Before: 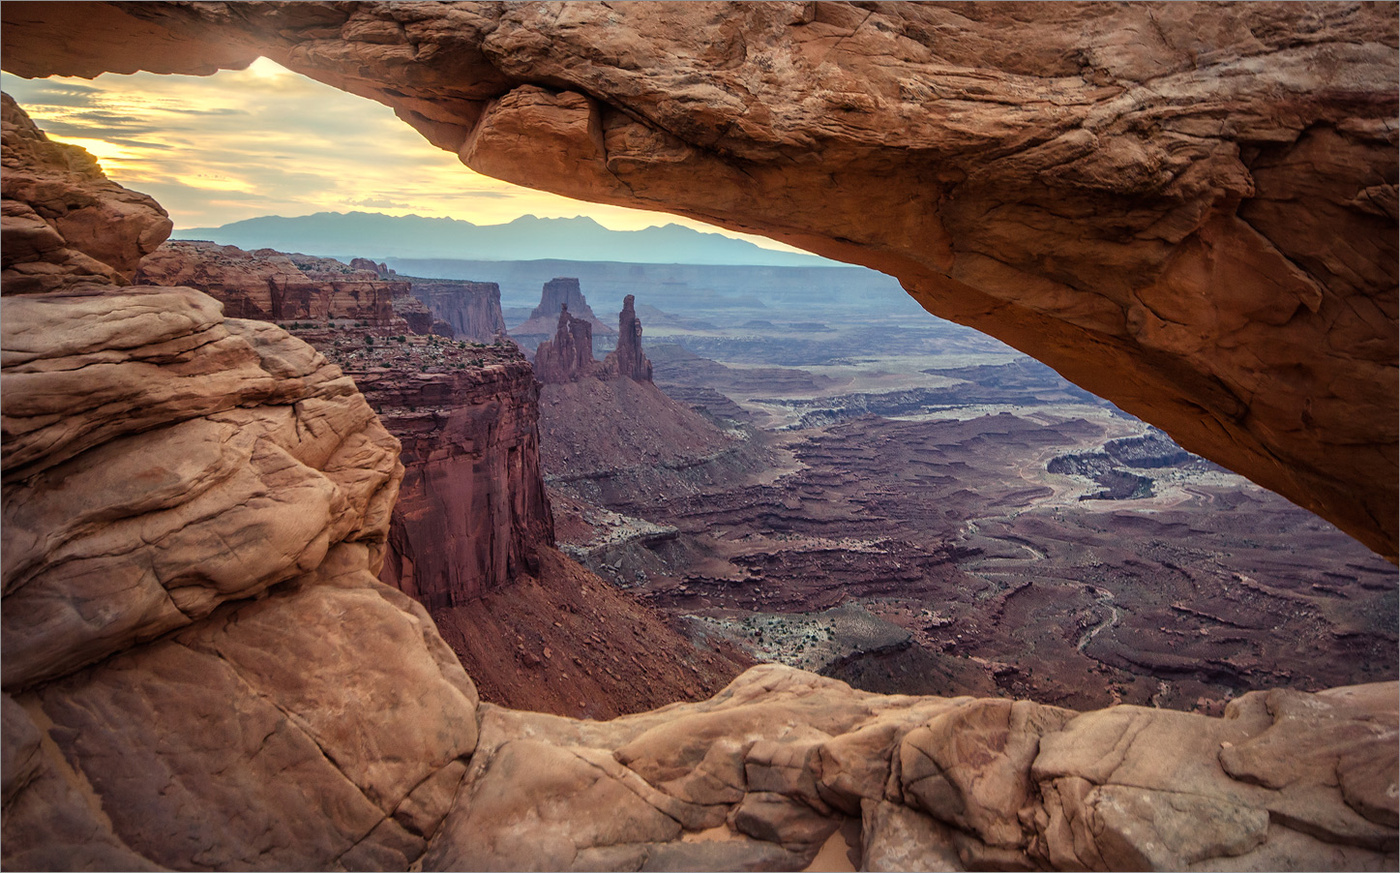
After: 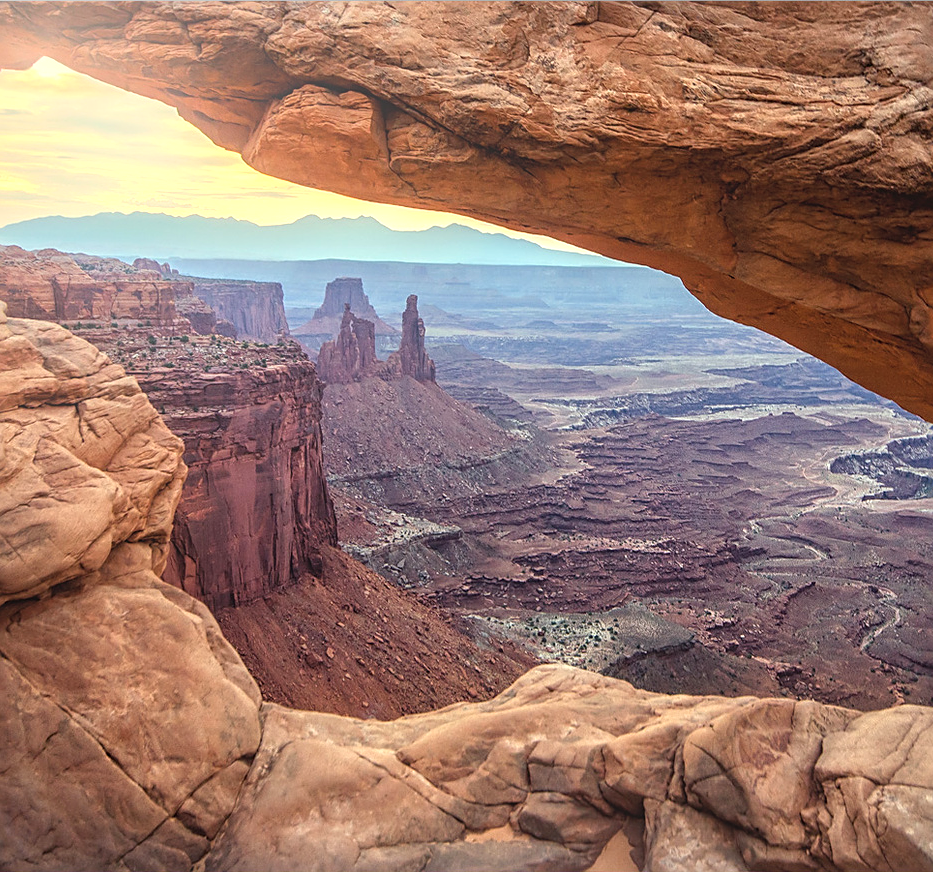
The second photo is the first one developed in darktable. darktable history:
local contrast: detail 110%
crop and rotate: left 15.546%, right 17.787%
sharpen: on, module defaults
bloom: size 40%
exposure: black level correction 0, exposure 0.5 EV, compensate highlight preservation false
